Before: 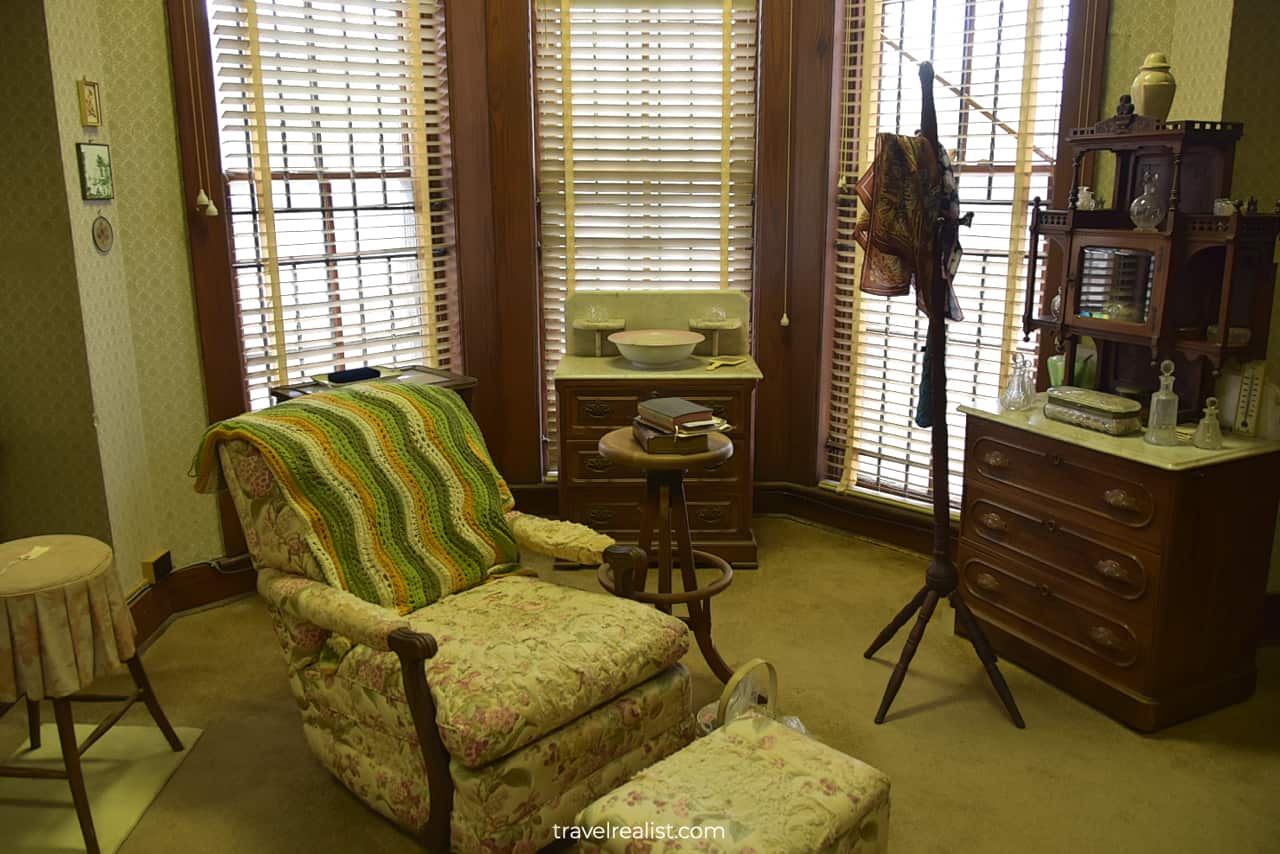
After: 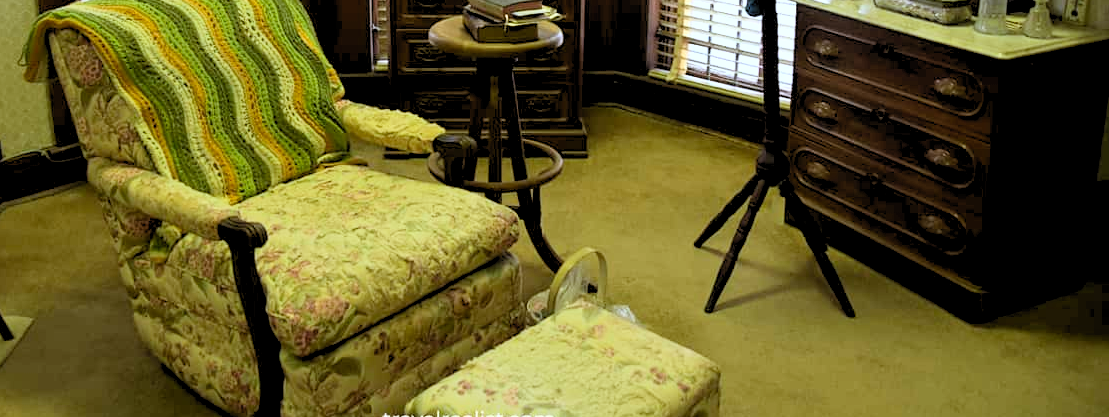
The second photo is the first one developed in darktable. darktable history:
rgb levels: levels [[0.013, 0.434, 0.89], [0, 0.5, 1], [0, 0.5, 1]]
crop and rotate: left 13.306%, top 48.129%, bottom 2.928%
contrast brightness saturation: contrast 0.2, brightness 0.16, saturation 0.22
white balance: red 0.931, blue 1.11
